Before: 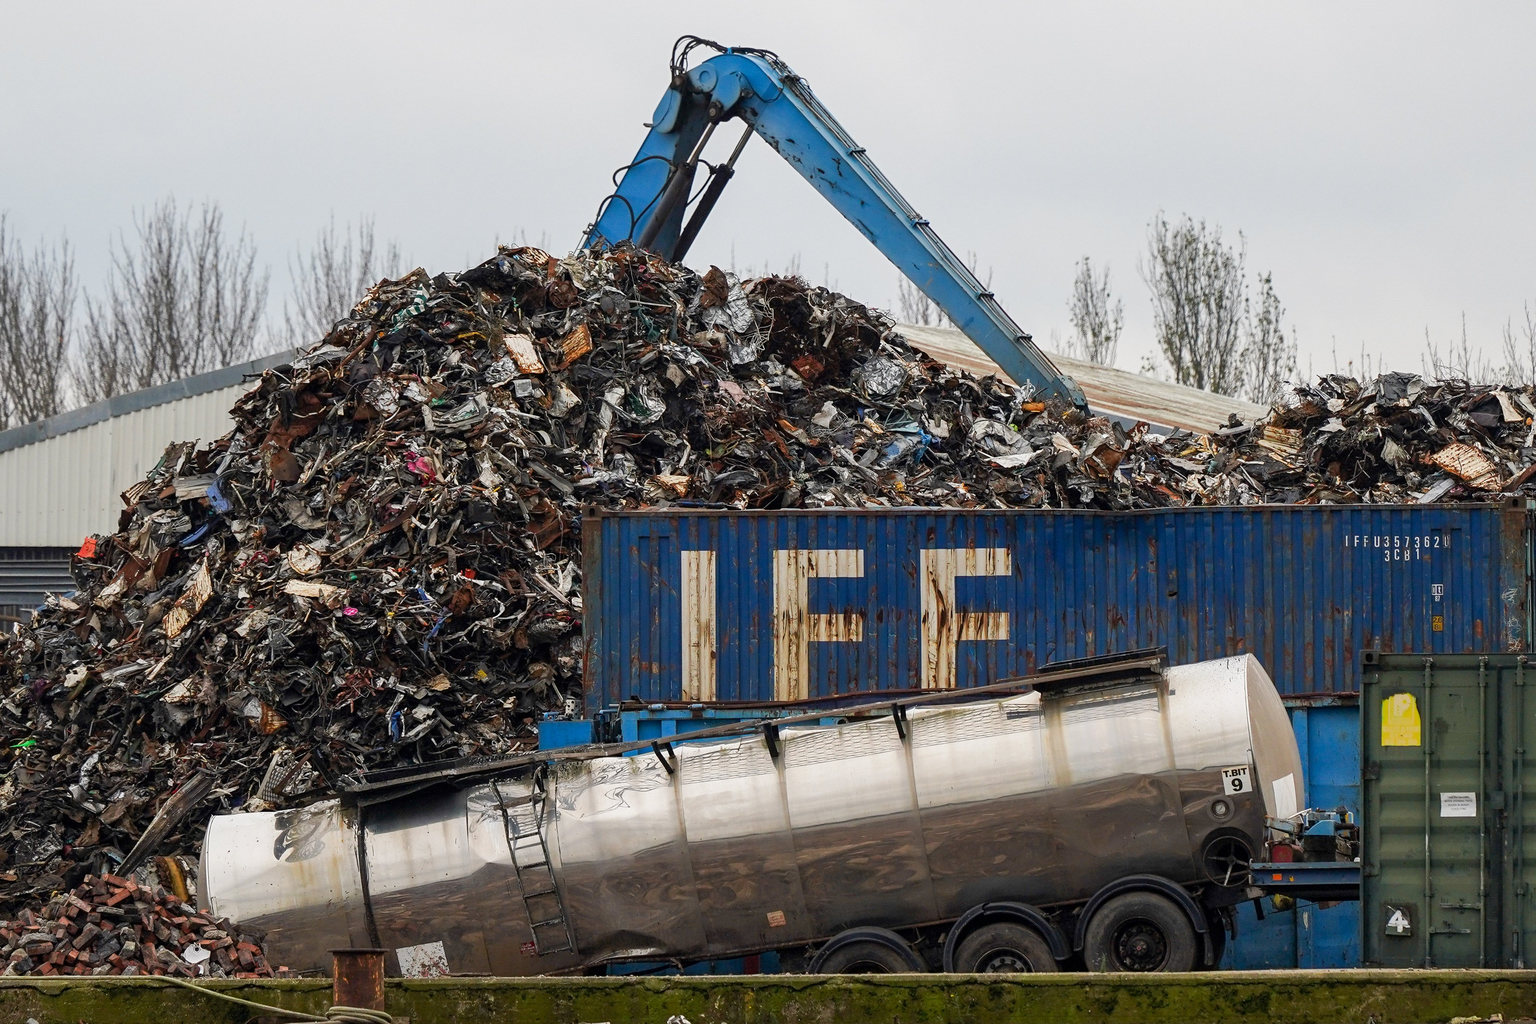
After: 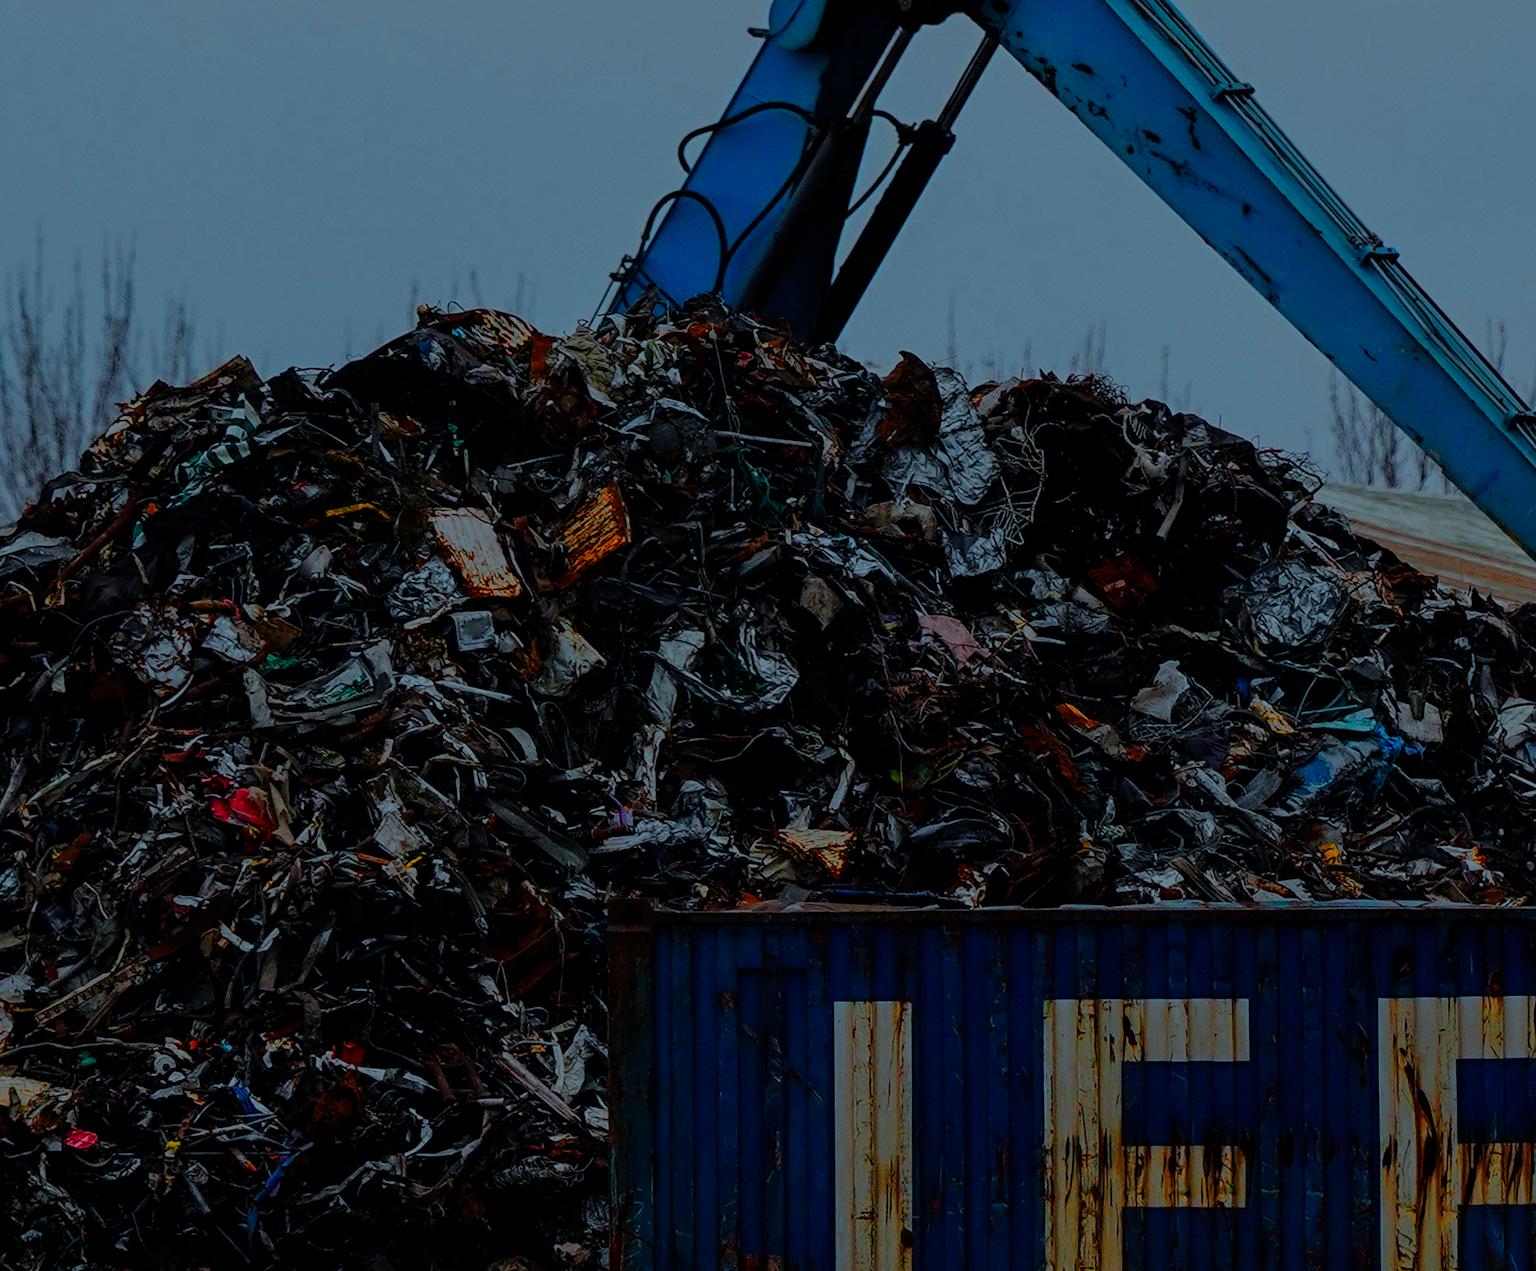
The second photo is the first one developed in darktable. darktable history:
exposure: exposure -2.353 EV, compensate highlight preservation false
color correction: highlights b* 0.007, saturation 1.81
crop: left 20.51%, top 10.852%, right 35.563%, bottom 34.592%
color zones: curves: ch0 [(0.018, 0.548) (0.197, 0.654) (0.425, 0.447) (0.605, 0.658) (0.732, 0.579)]; ch1 [(0.105, 0.531) (0.224, 0.531) (0.386, 0.39) (0.618, 0.456) (0.732, 0.456) (0.956, 0.421)]; ch2 [(0.039, 0.583) (0.215, 0.465) (0.399, 0.544) (0.465, 0.548) (0.614, 0.447) (0.724, 0.43) (0.882, 0.623) (0.956, 0.632)]
filmic rgb: black relative exposure -7.18 EV, white relative exposure 5.39 EV, hardness 3.02
color calibration: output R [0.948, 0.091, -0.04, 0], output G [-0.3, 1.384, -0.085, 0], output B [-0.108, 0.061, 1.08, 0], gray › normalize channels true, x 0.37, y 0.382, temperature 4317.18 K, gamut compression 0.025
color balance rgb: highlights gain › luminance 6.296%, highlights gain › chroma 2.546%, highlights gain › hue 90.55°, linear chroma grading › global chroma 14.885%, perceptual saturation grading › global saturation 19.87%, contrast 4.882%
